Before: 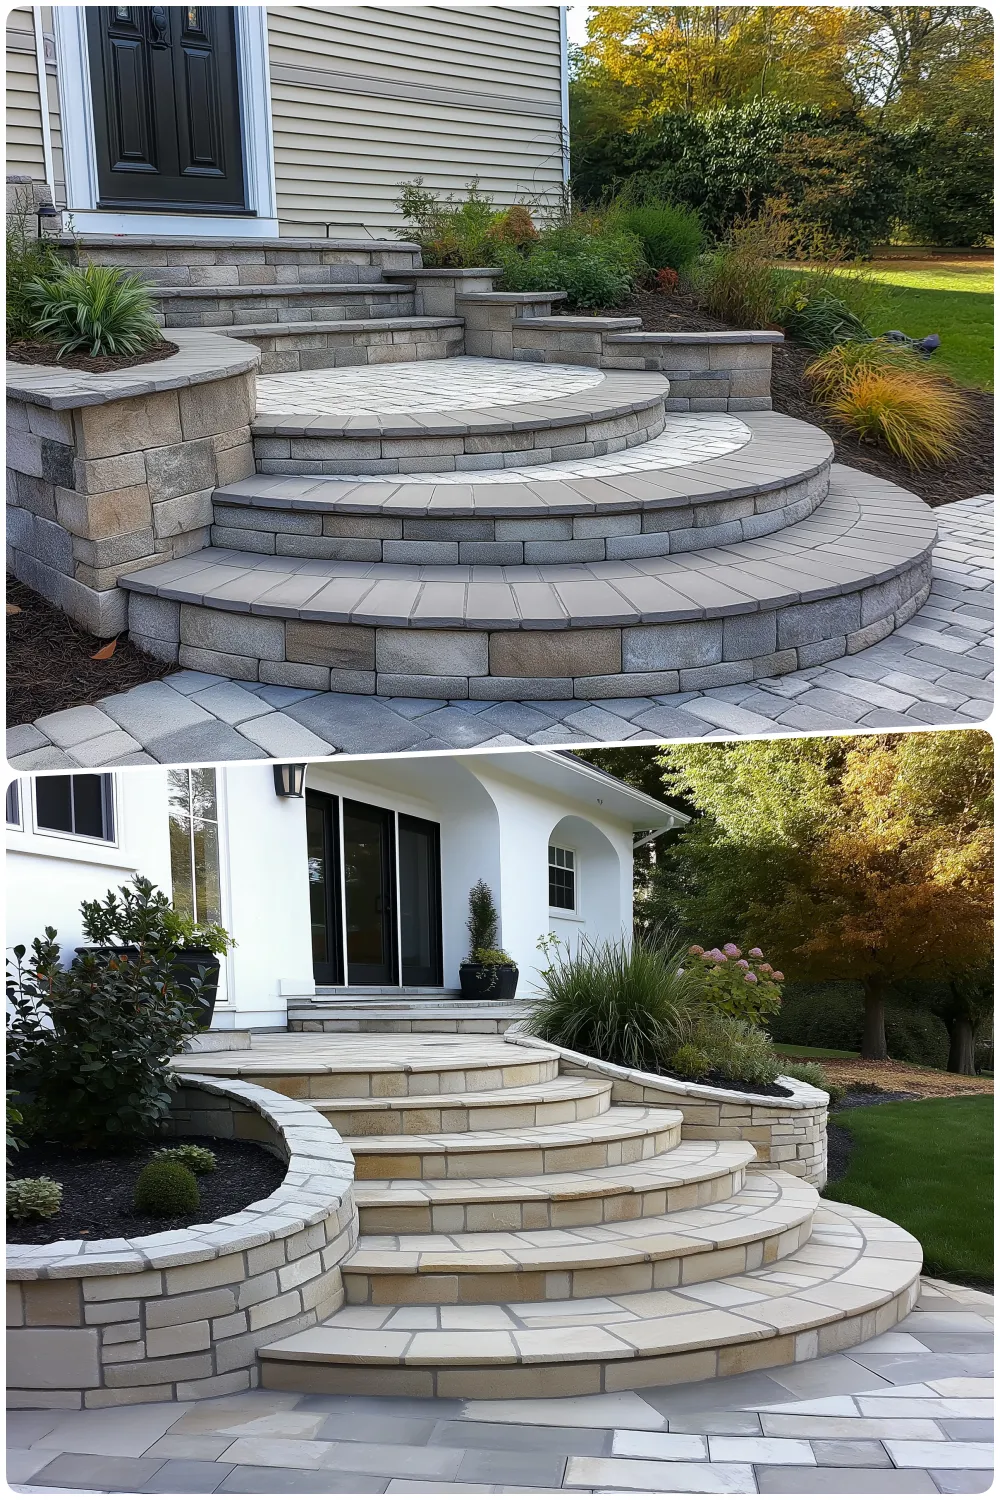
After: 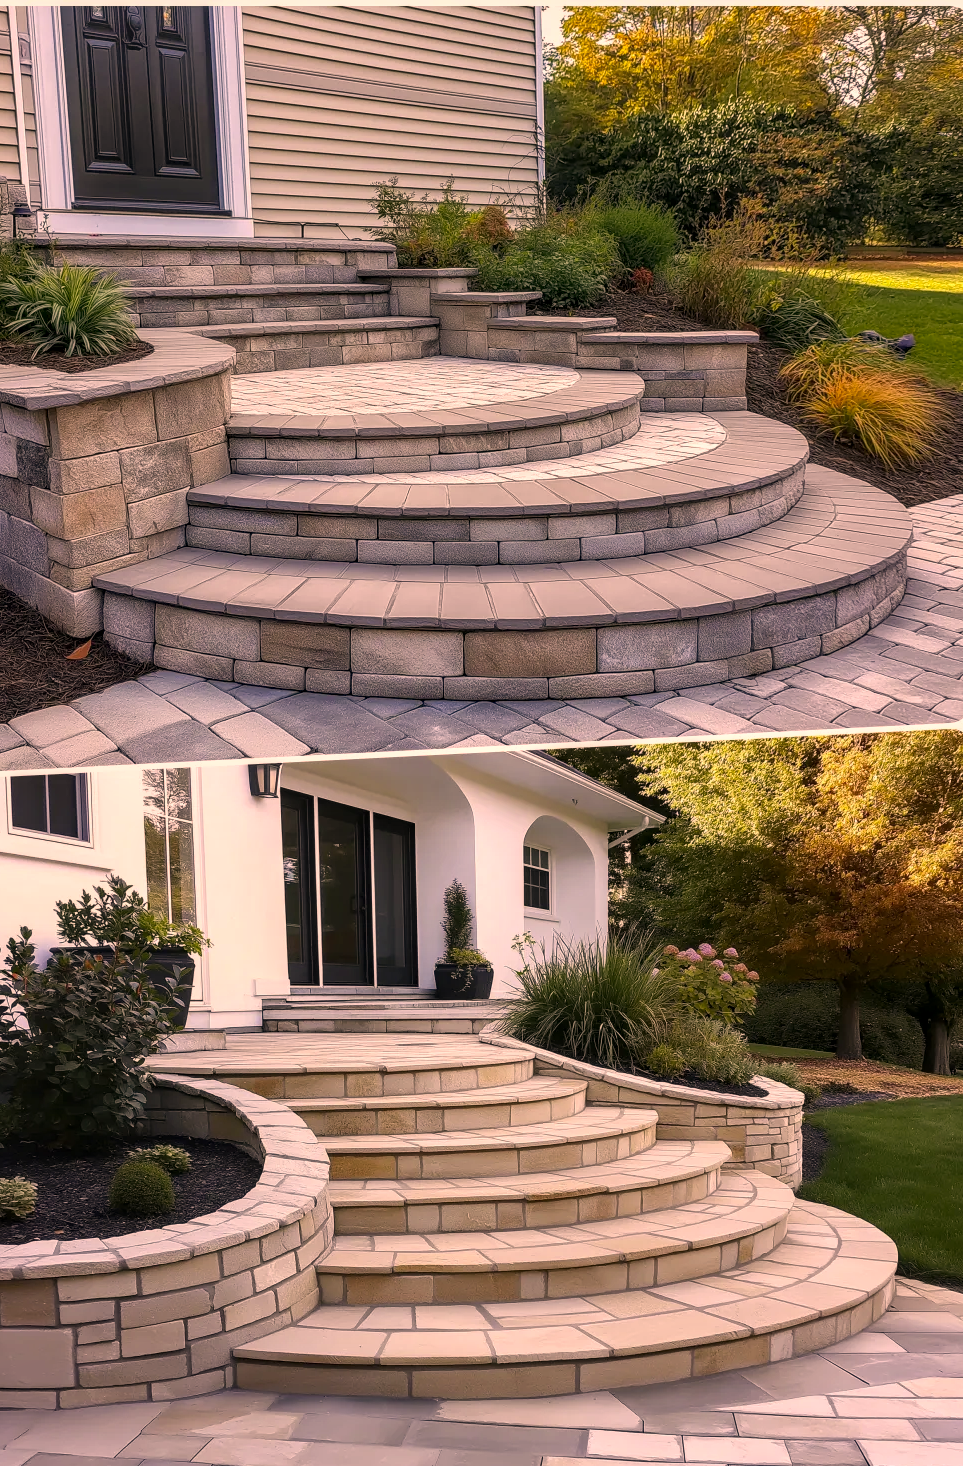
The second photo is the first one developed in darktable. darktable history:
color correction: highlights a* 21.16, highlights b* 19.61
crop and rotate: left 2.536%, right 1.107%, bottom 2.246%
local contrast: on, module defaults
